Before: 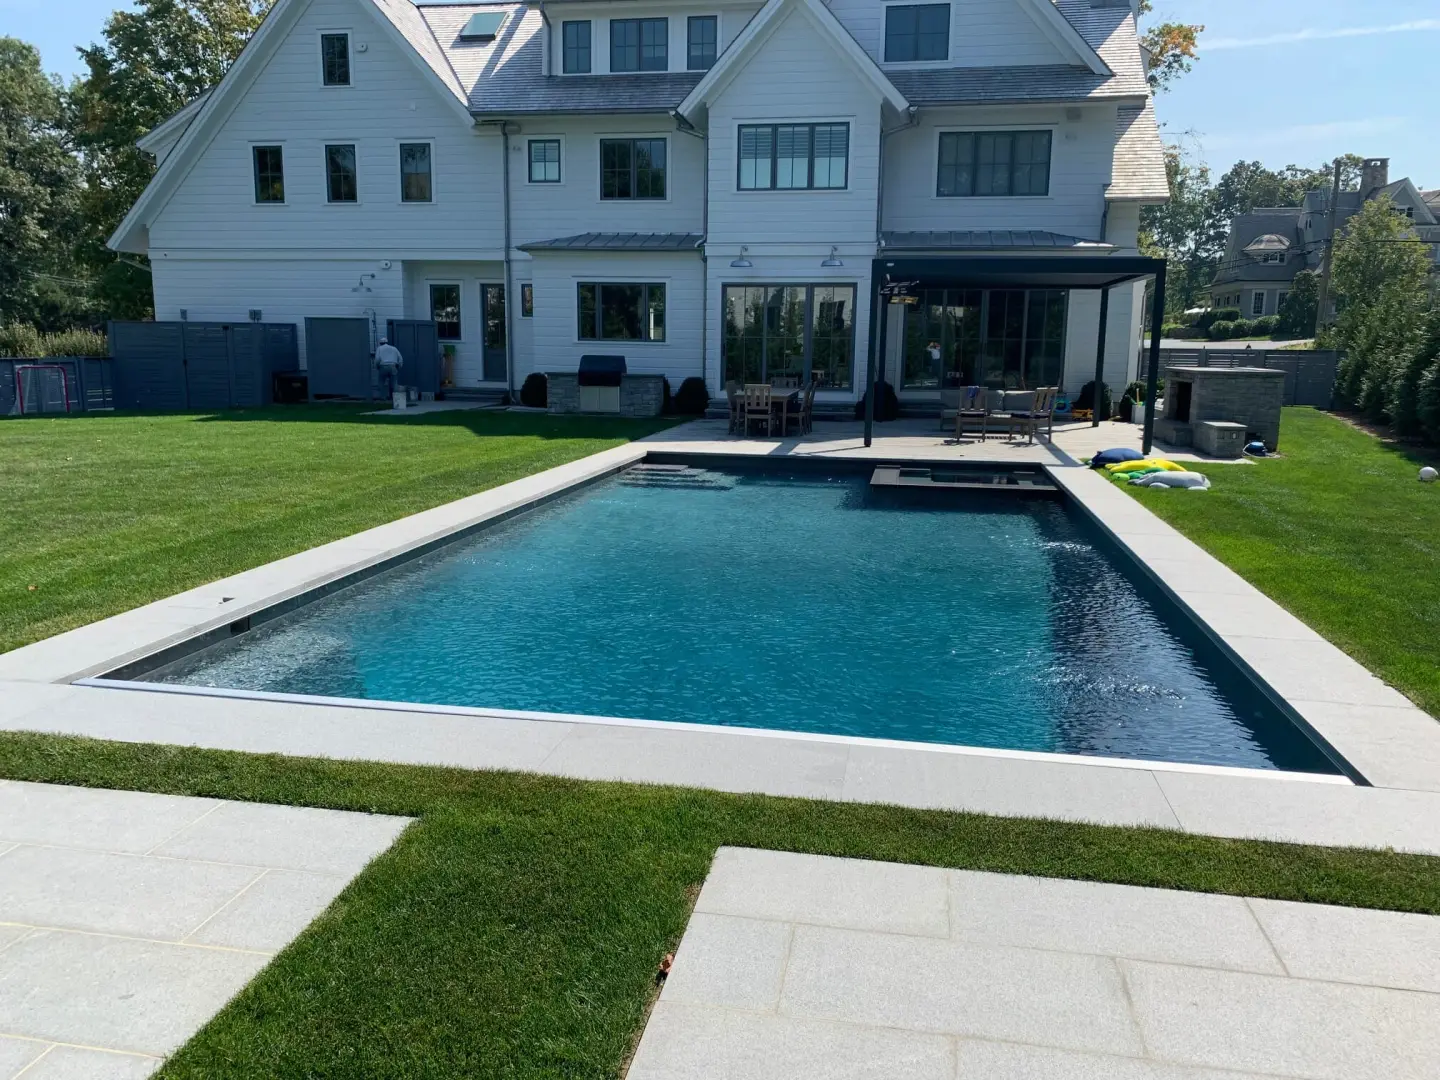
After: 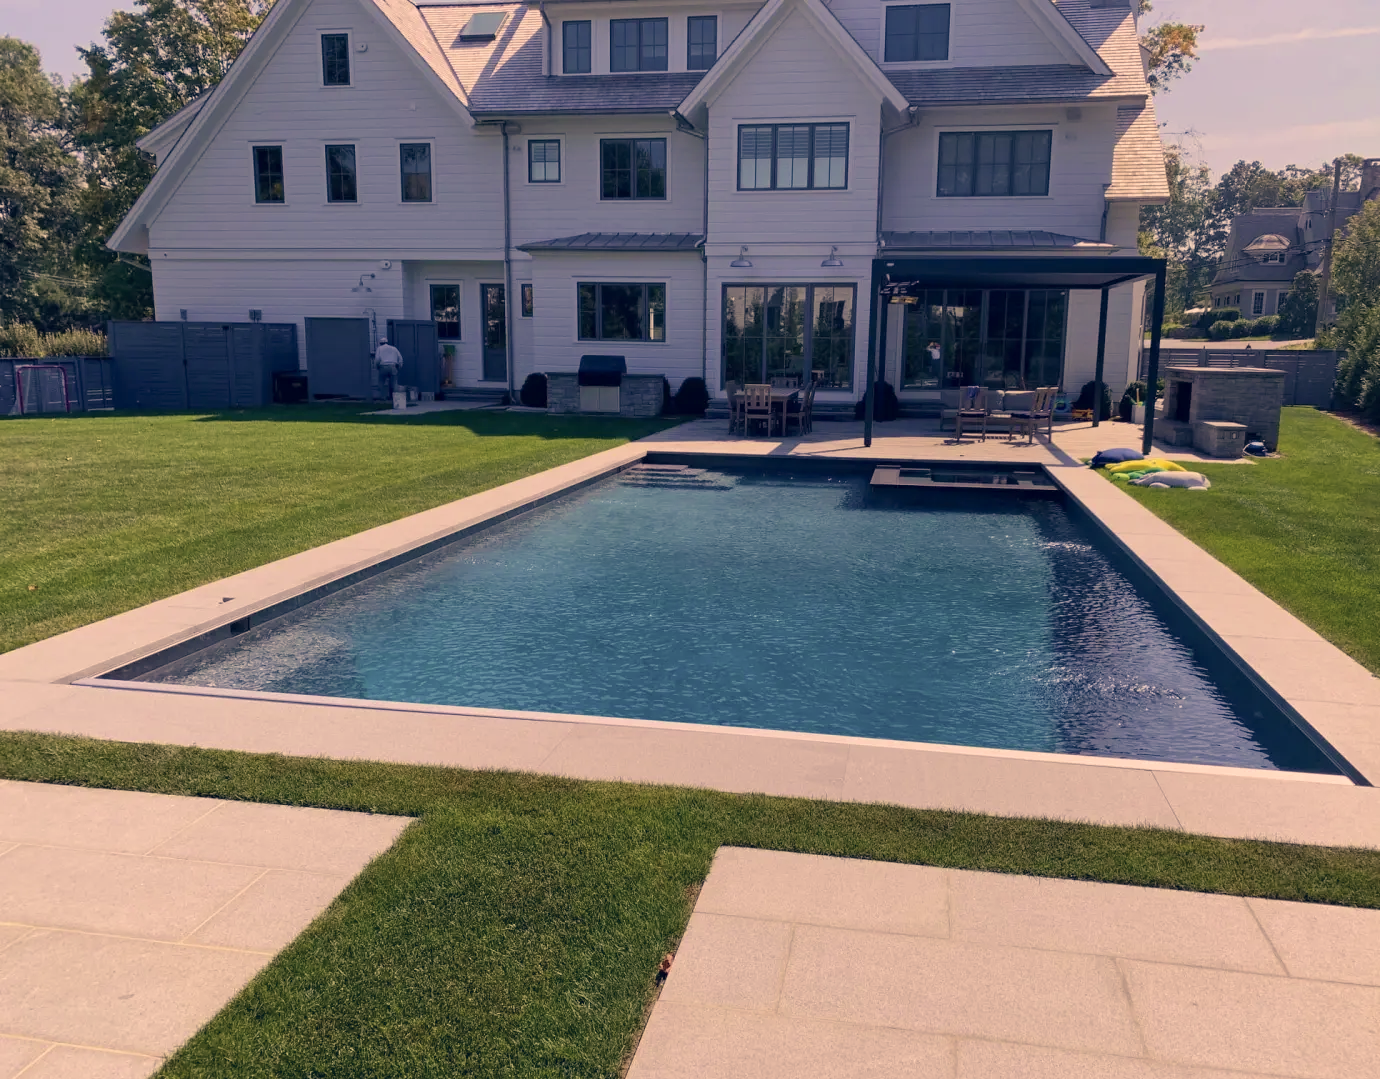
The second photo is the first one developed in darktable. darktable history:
velvia: on, module defaults
crop: right 4.126%, bottom 0.031%
contrast brightness saturation: contrast 0.1, brightness 0.03, saturation 0.09
color correction: highlights a* 19.59, highlights b* 27.49, shadows a* 3.46, shadows b* -17.28, saturation 0.73
tone equalizer: -8 EV 0.25 EV, -7 EV 0.417 EV, -6 EV 0.417 EV, -5 EV 0.25 EV, -3 EV -0.25 EV, -2 EV -0.417 EV, -1 EV -0.417 EV, +0 EV -0.25 EV, edges refinement/feathering 500, mask exposure compensation -1.57 EV, preserve details guided filter
